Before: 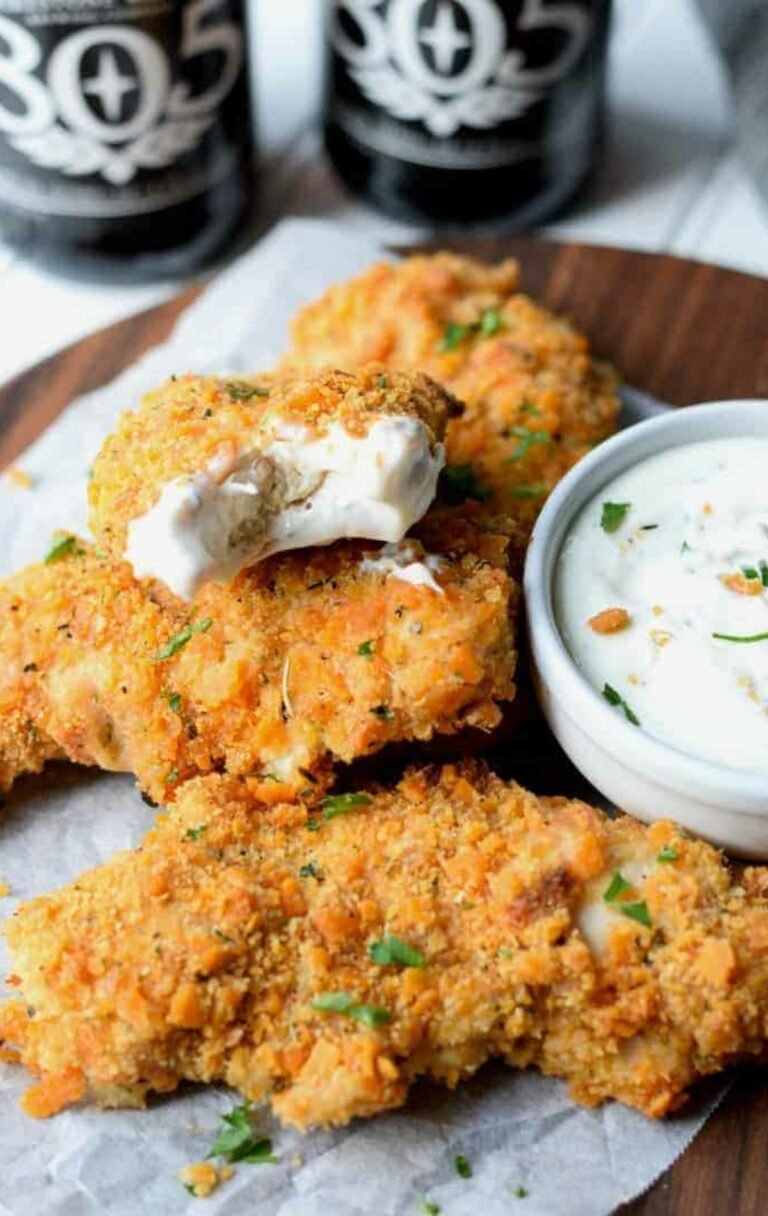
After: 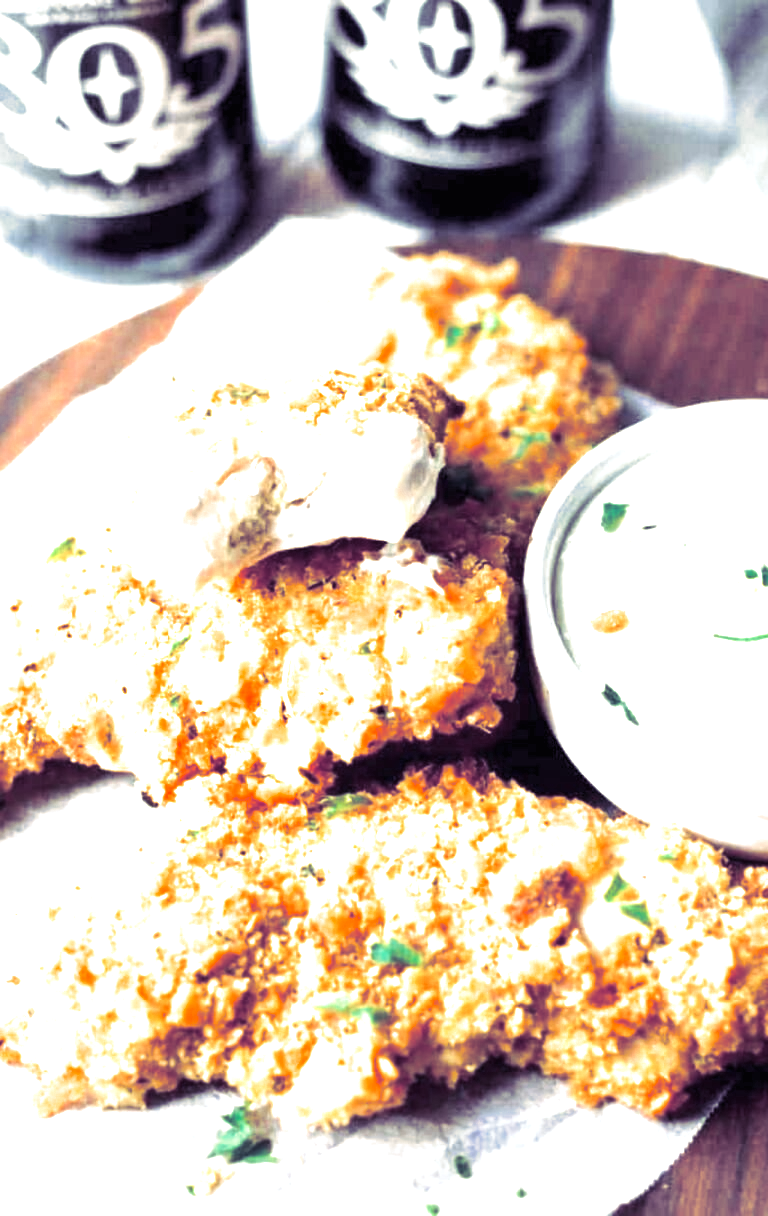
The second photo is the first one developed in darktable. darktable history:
white balance: red 1, blue 1
tone equalizer: on, module defaults
split-toning: shadows › hue 255.6°, shadows › saturation 0.66, highlights › hue 43.2°, highlights › saturation 0.68, balance -50.1
exposure: black level correction 0, exposure 2 EV, compensate highlight preservation false
color zones: curves: ch0 [(0, 0.5) (0.125, 0.4) (0.25, 0.5) (0.375, 0.4) (0.5, 0.4) (0.625, 0.35) (0.75, 0.35) (0.875, 0.5)]; ch1 [(0, 0.35) (0.125, 0.45) (0.25, 0.35) (0.375, 0.35) (0.5, 0.35) (0.625, 0.35) (0.75, 0.45) (0.875, 0.35)]; ch2 [(0, 0.6) (0.125, 0.5) (0.25, 0.5) (0.375, 0.6) (0.5, 0.6) (0.625, 0.5) (0.75, 0.5) (0.875, 0.5)]
